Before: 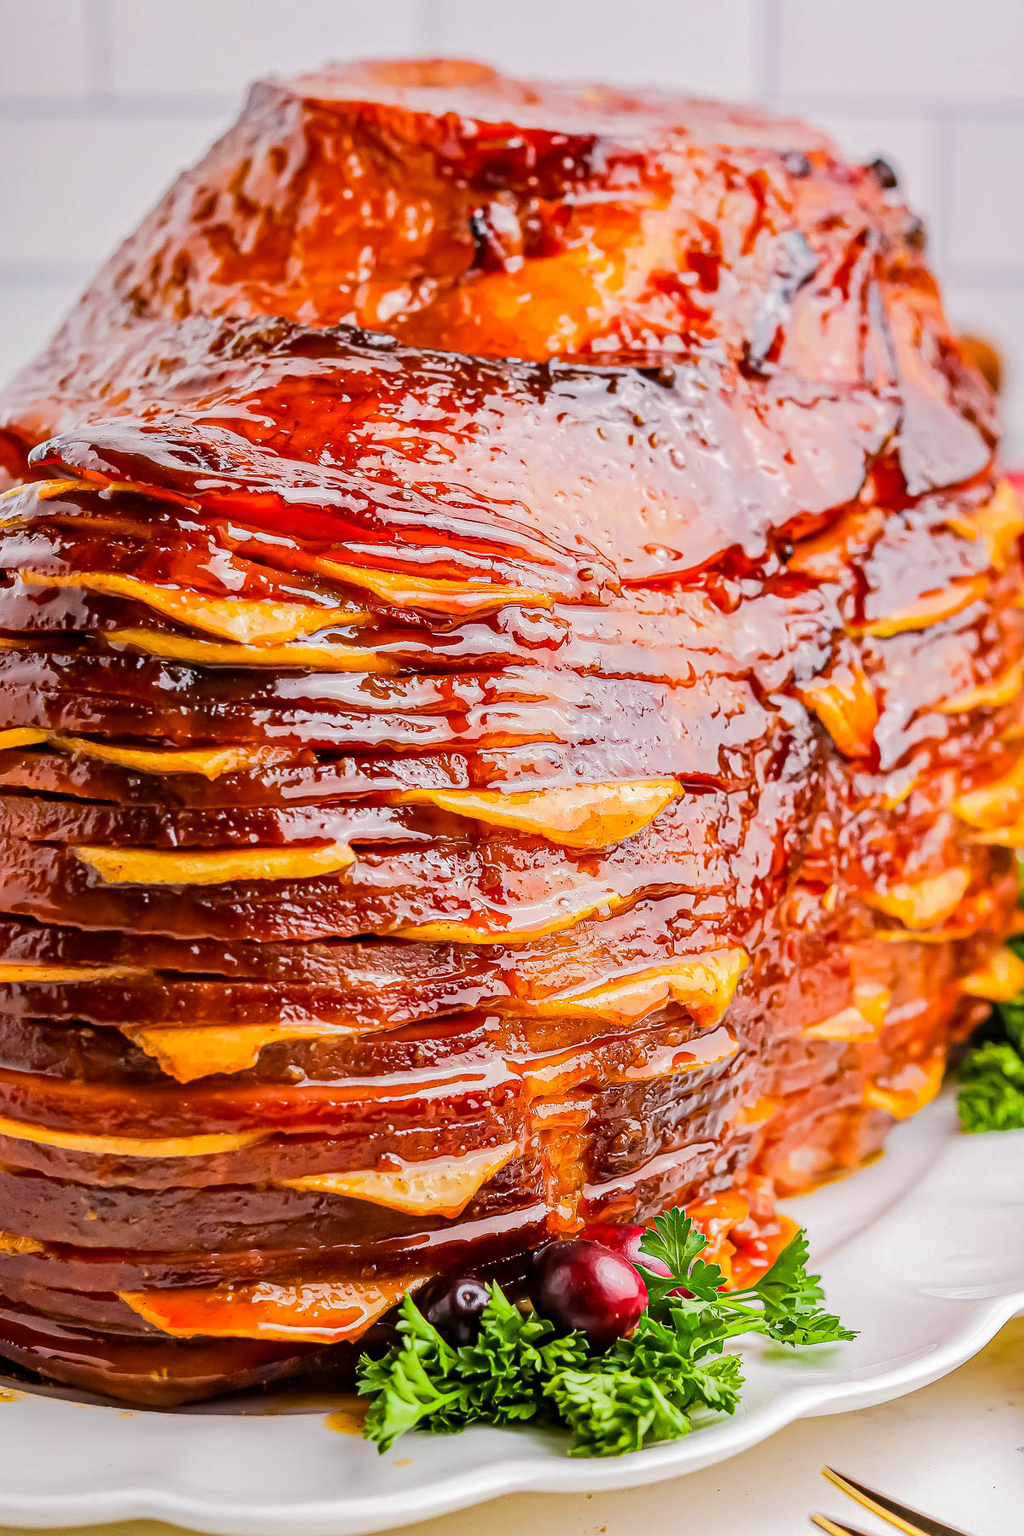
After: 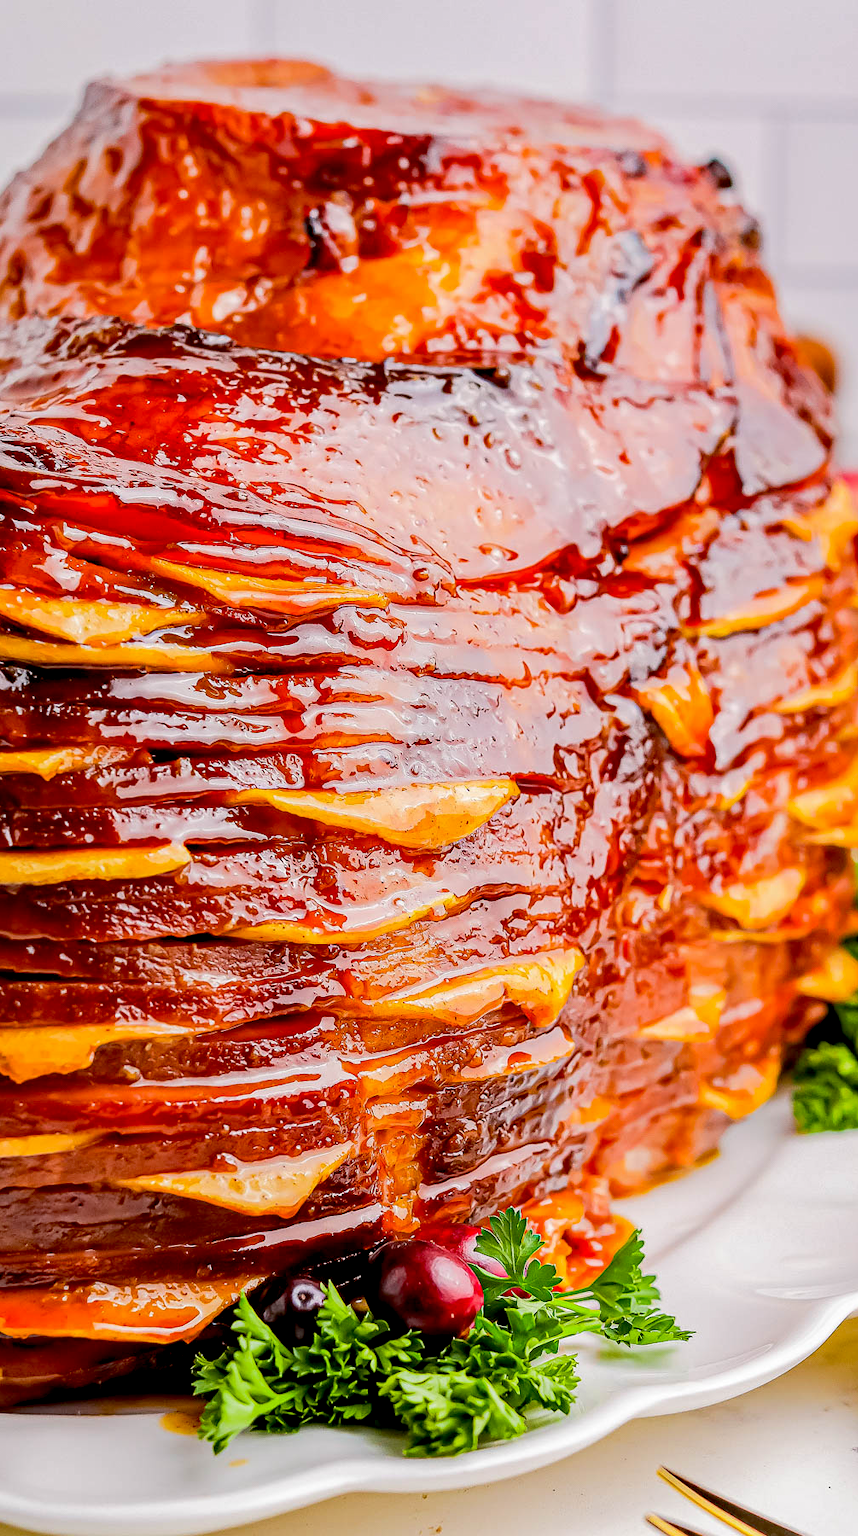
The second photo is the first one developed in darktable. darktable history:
crop: left 16.158%
exposure: black level correction 0.013, compensate highlight preservation false
